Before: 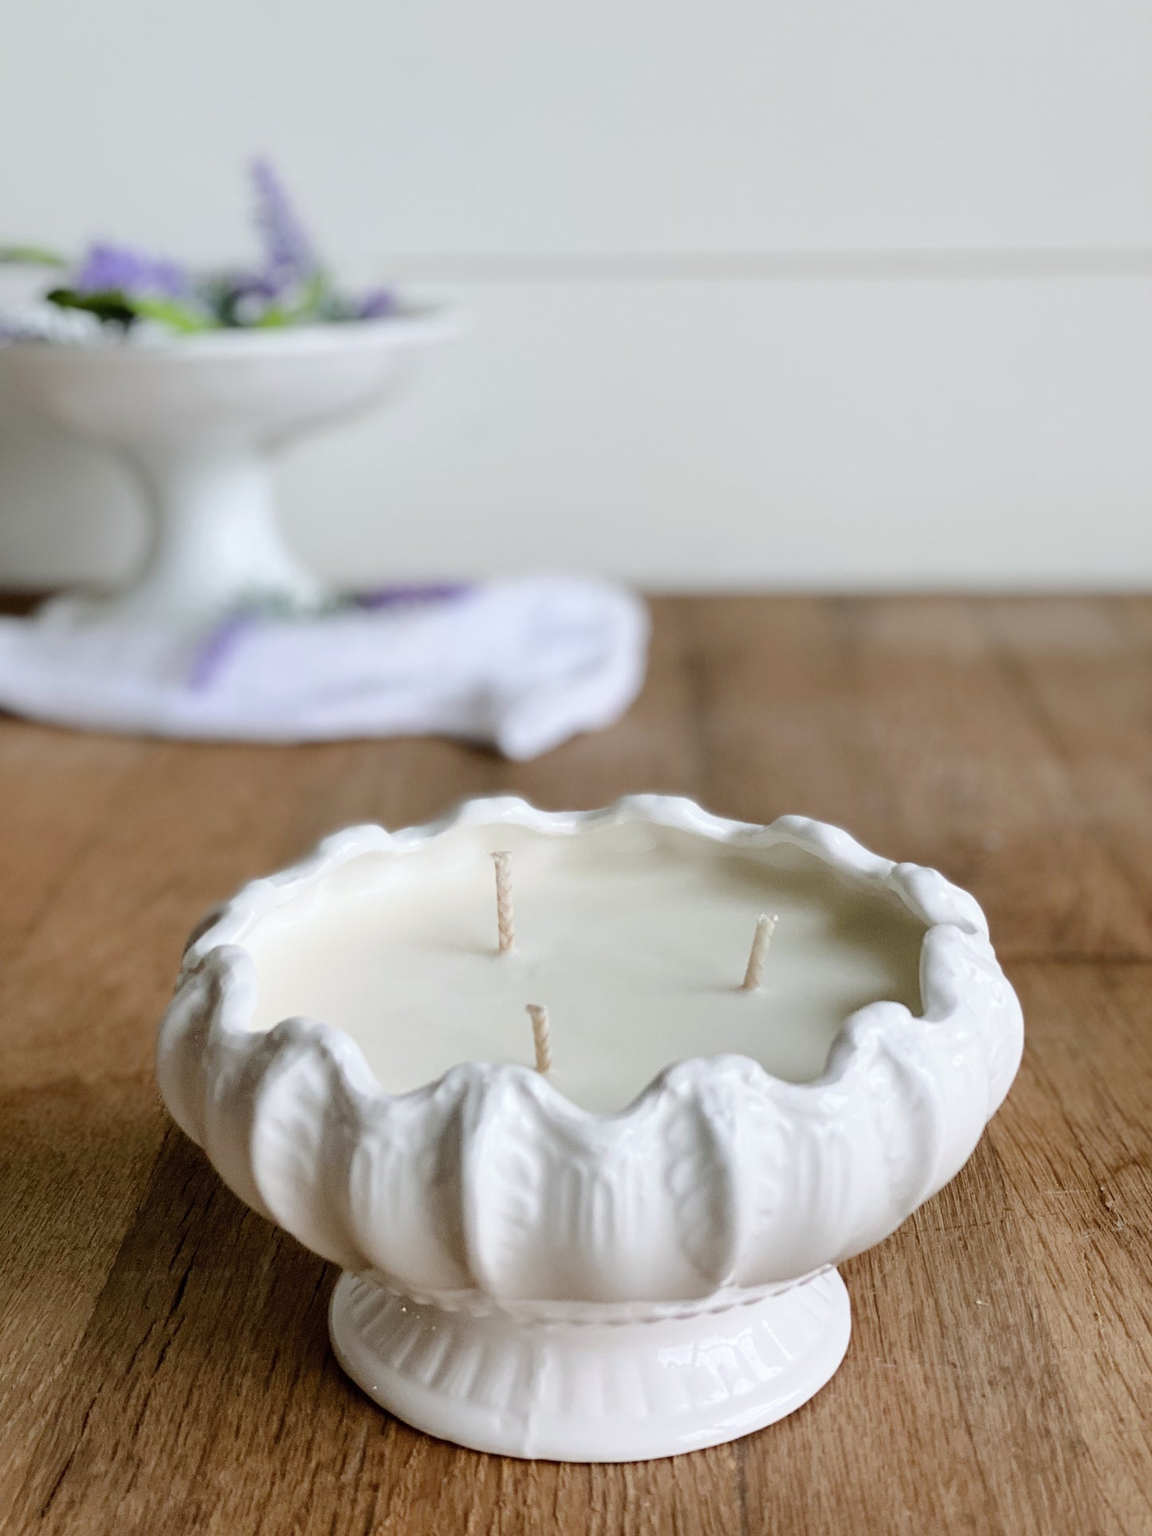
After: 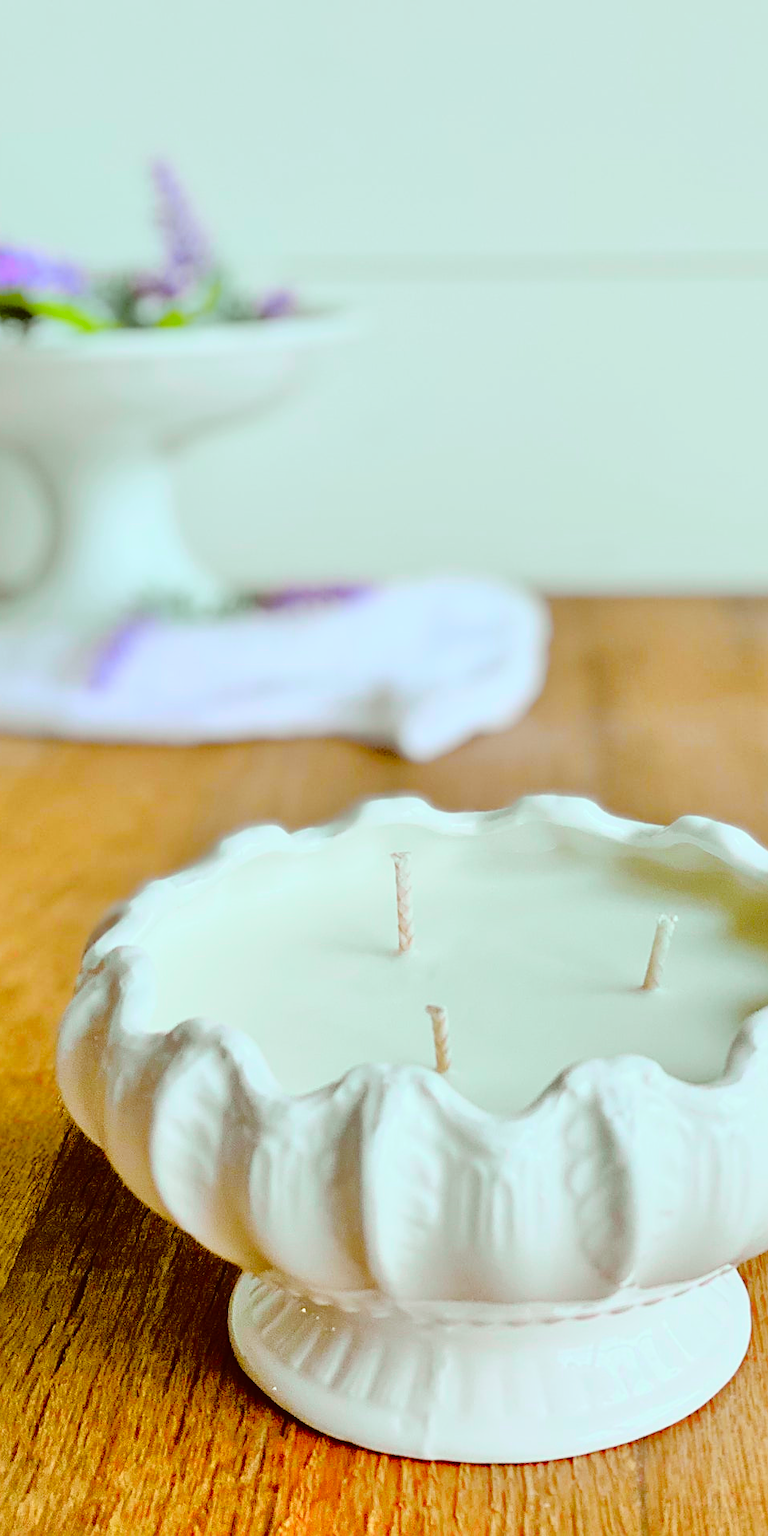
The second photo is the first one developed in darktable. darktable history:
white balance: red 0.925, blue 1.046
color balance rgb: perceptual saturation grading › global saturation 10%, global vibrance 10%
tone curve: curves: ch0 [(0, 0.029) (0.168, 0.142) (0.359, 0.44) (0.469, 0.544) (0.634, 0.722) (0.858, 0.903) (1, 0.968)]; ch1 [(0, 0) (0.437, 0.453) (0.472, 0.47) (0.502, 0.502) (0.54, 0.534) (0.57, 0.592) (0.618, 0.66) (0.699, 0.749) (0.859, 0.919) (1, 1)]; ch2 [(0, 0) (0.33, 0.301) (0.421, 0.443) (0.476, 0.498) (0.505, 0.503) (0.547, 0.557) (0.586, 0.634) (0.608, 0.676) (1, 1)], color space Lab, independent channels, preserve colors none
tone equalizer: -7 EV 0.15 EV, -6 EV 0.6 EV, -5 EV 1.15 EV, -4 EV 1.33 EV, -3 EV 1.15 EV, -2 EV 0.6 EV, -1 EV 0.15 EV, mask exposure compensation -0.5 EV
color correction: highlights a* -0.482, highlights b* 0.161, shadows a* 4.66, shadows b* 20.72
crop and rotate: left 8.786%, right 24.548%
color contrast: green-magenta contrast 1.73, blue-yellow contrast 1.15
sharpen: on, module defaults
